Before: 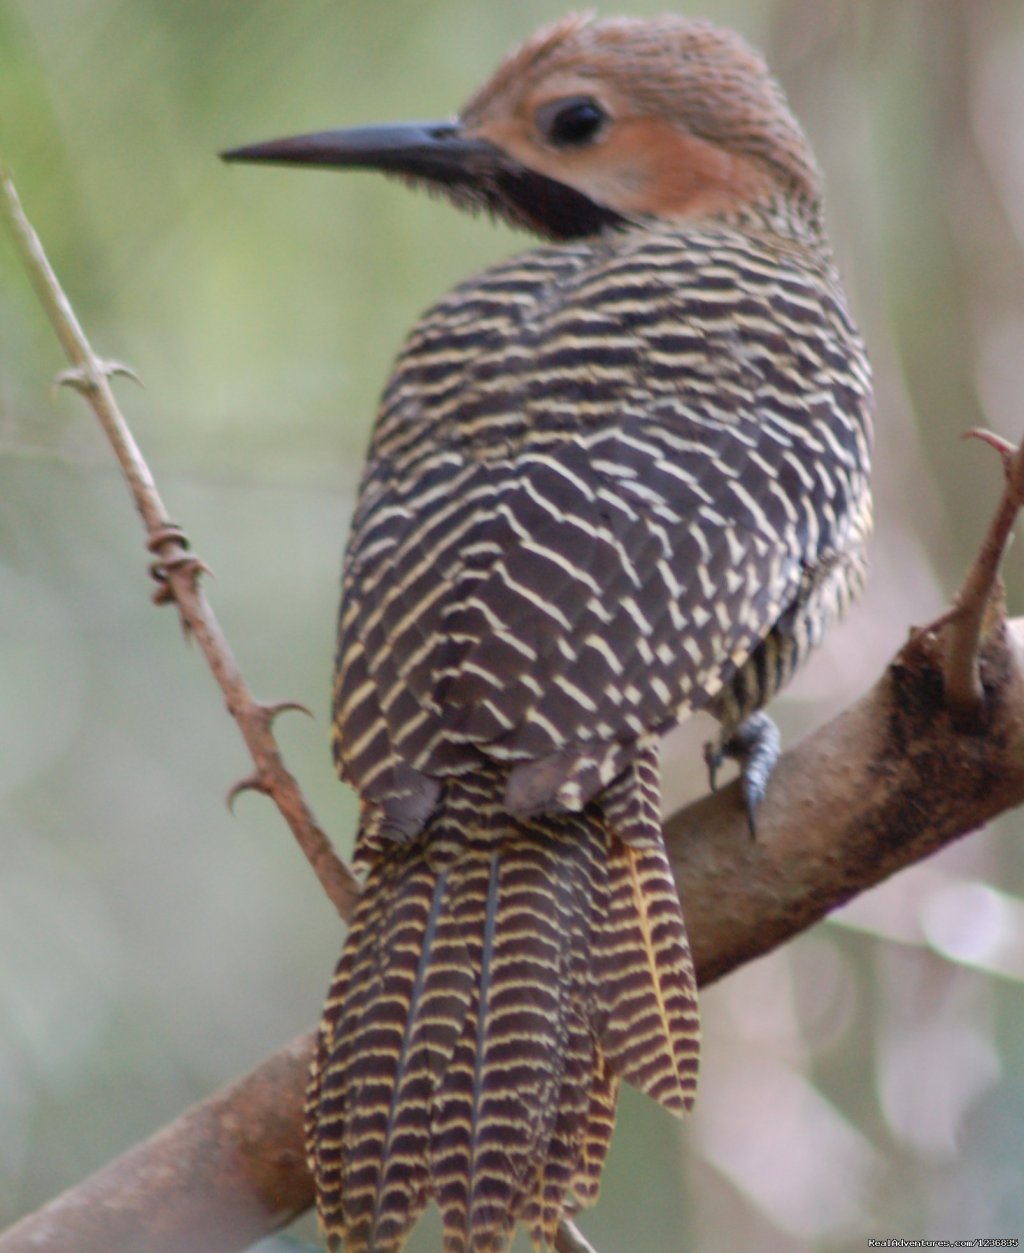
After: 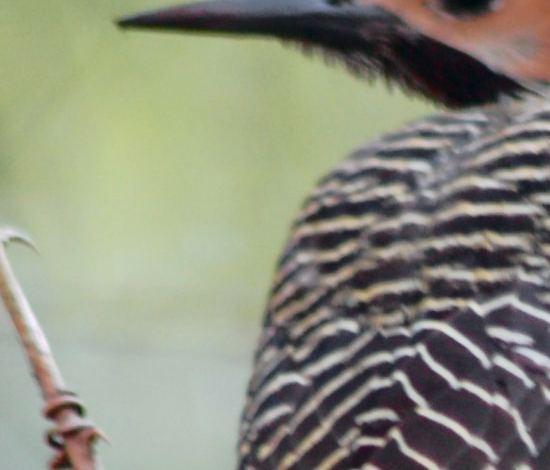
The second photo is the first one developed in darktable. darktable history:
tone curve: curves: ch0 [(0, 0) (0.081, 0.044) (0.192, 0.125) (0.283, 0.238) (0.416, 0.449) (0.495, 0.524) (0.686, 0.743) (0.826, 0.865) (0.978, 0.988)]; ch1 [(0, 0) (0.161, 0.092) (0.35, 0.33) (0.392, 0.392) (0.427, 0.426) (0.479, 0.472) (0.505, 0.497) (0.521, 0.514) (0.547, 0.568) (0.579, 0.597) (0.625, 0.627) (0.678, 0.733) (1, 1)]; ch2 [(0, 0) (0.346, 0.362) (0.404, 0.427) (0.502, 0.495) (0.531, 0.523) (0.549, 0.554) (0.582, 0.596) (0.629, 0.642) (0.717, 0.678) (1, 1)], color space Lab, independent channels, preserve colors none
crop: left 10.214%, top 10.664%, right 36.003%, bottom 51.772%
